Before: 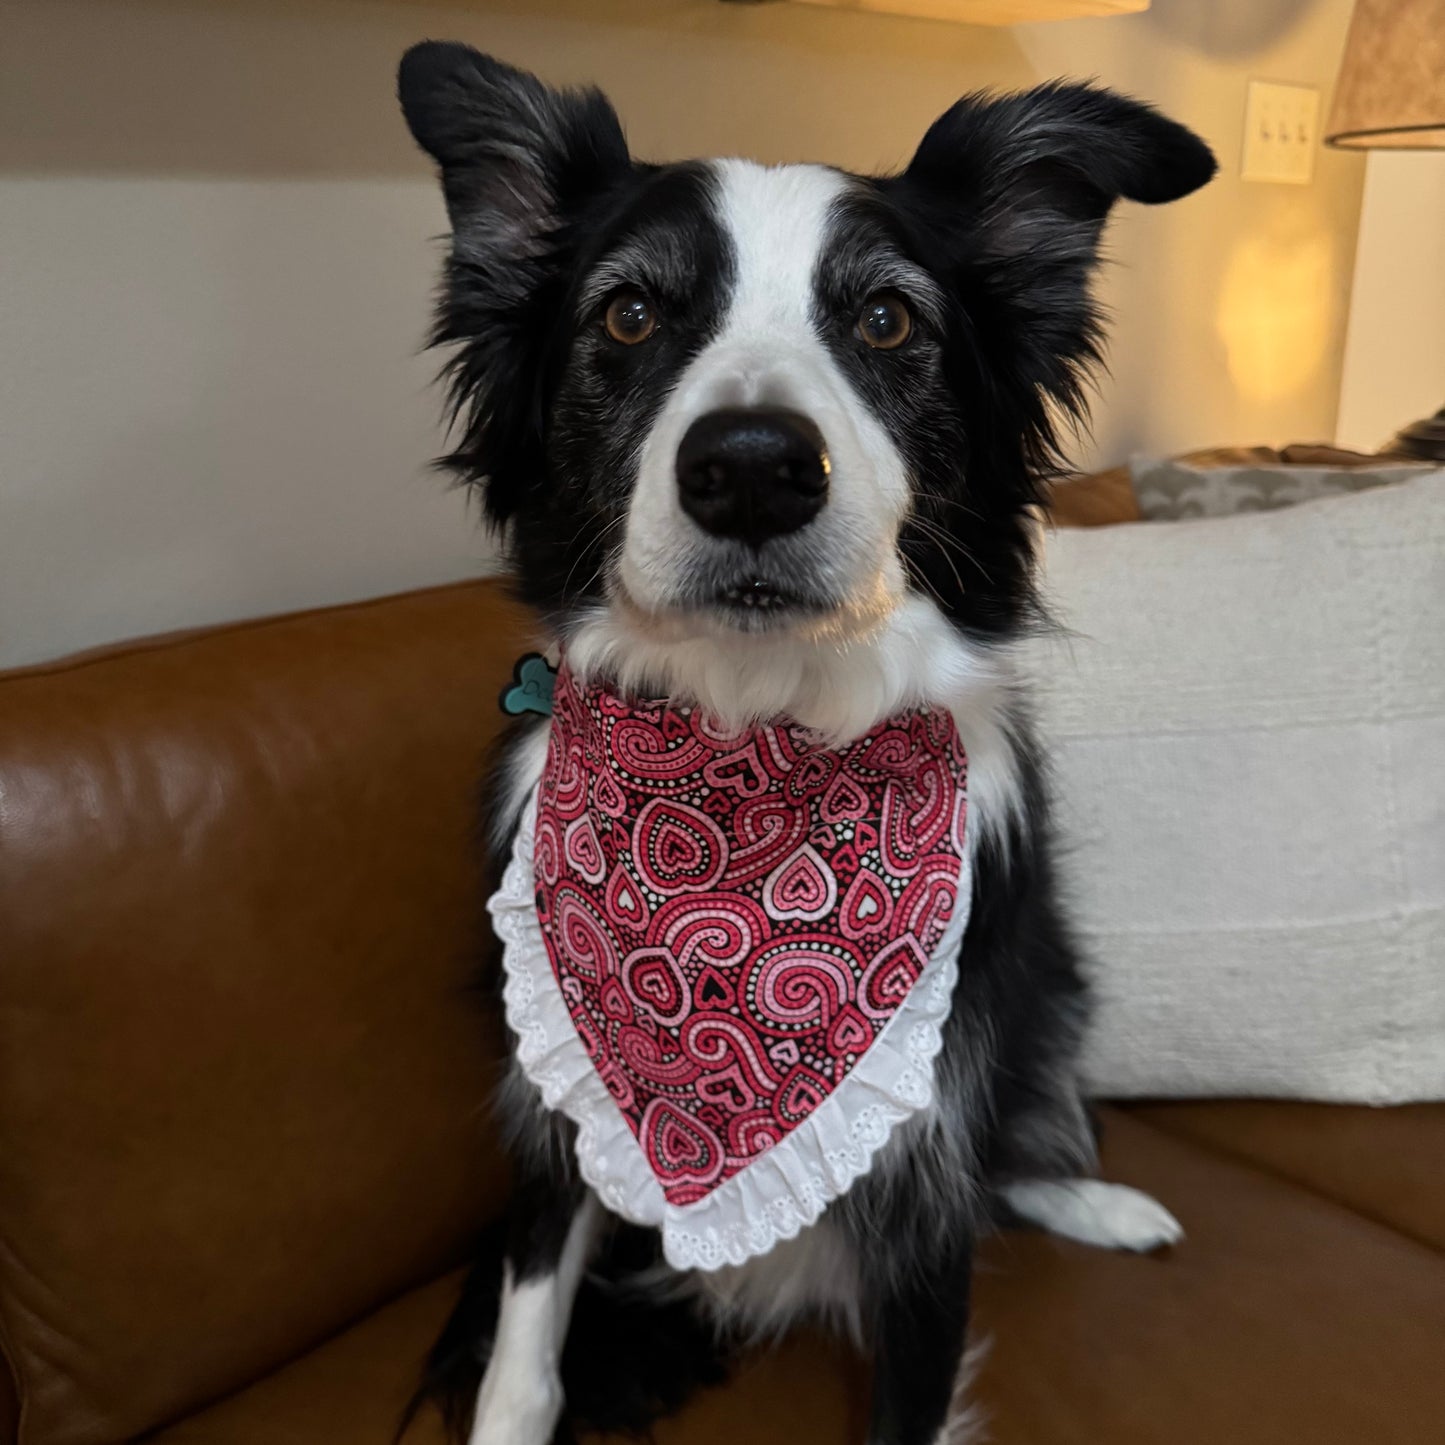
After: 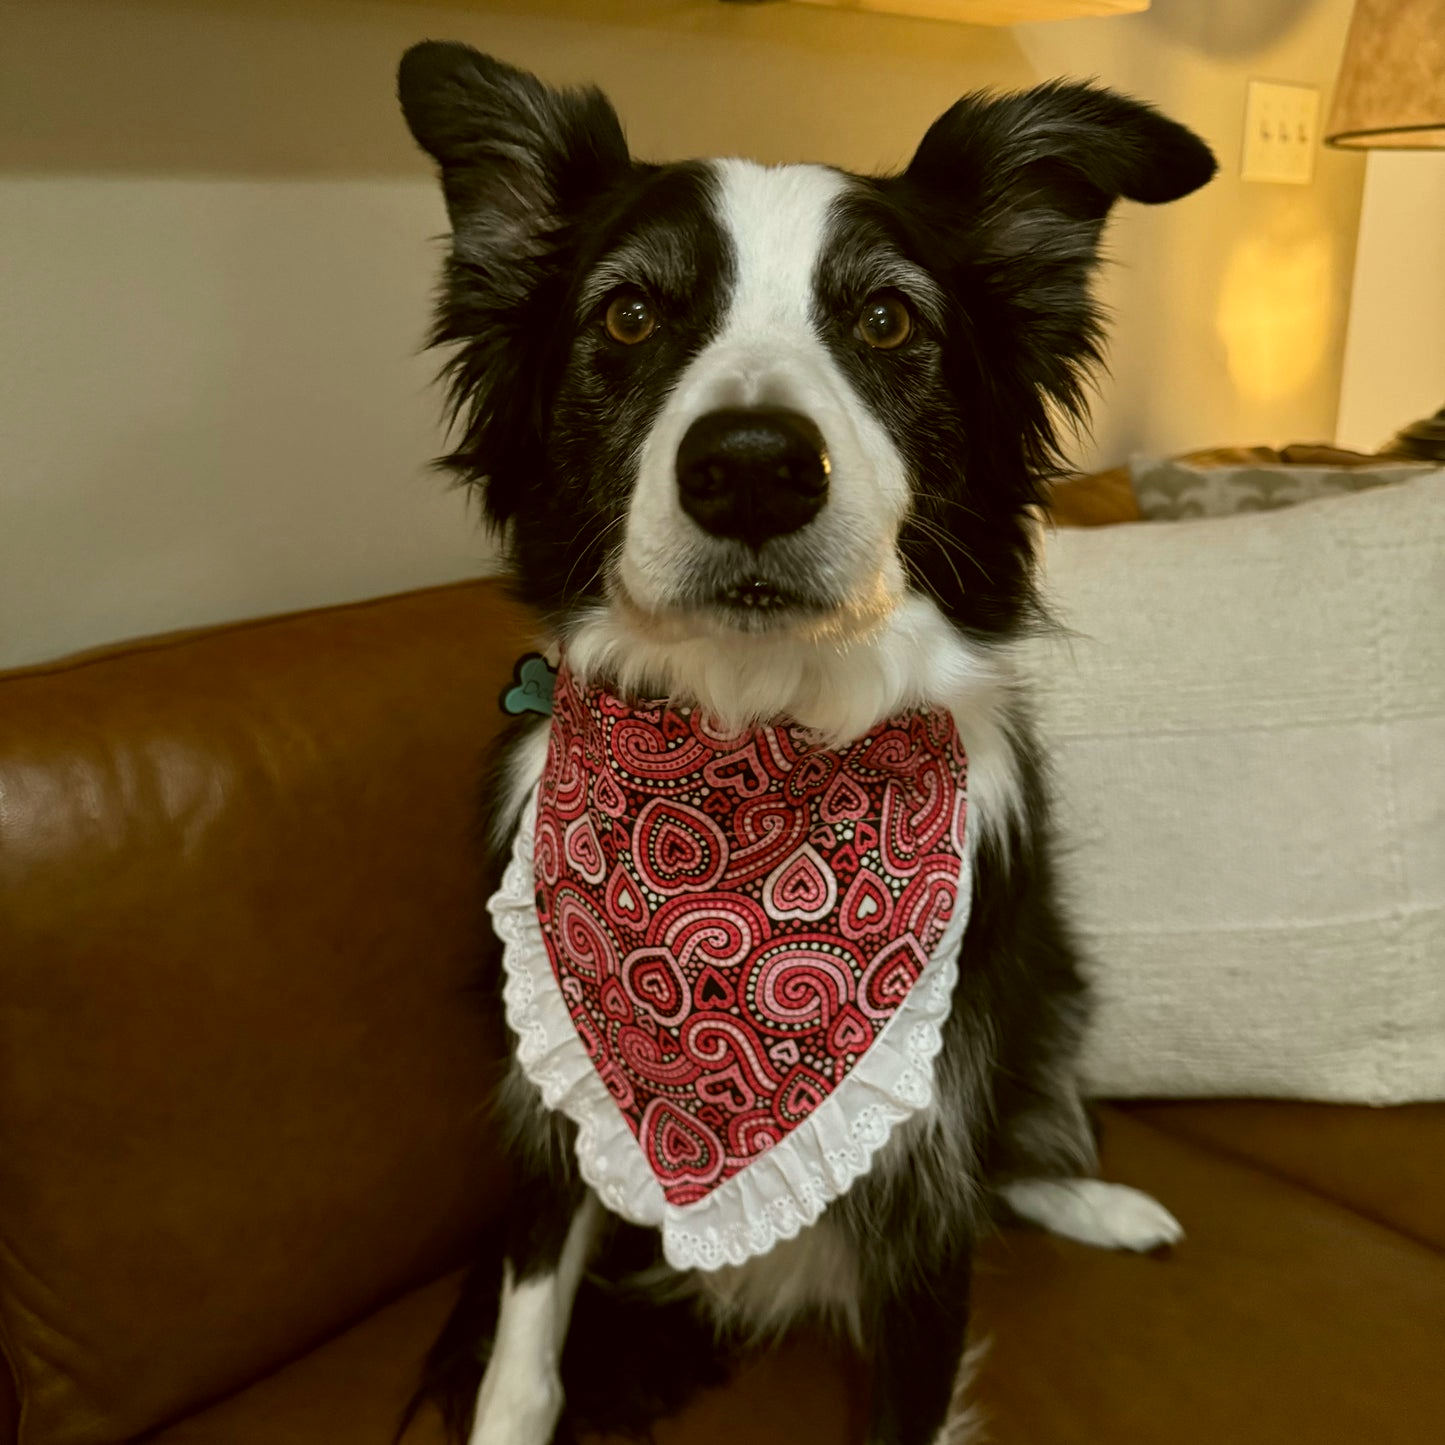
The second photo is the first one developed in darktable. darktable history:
local contrast: mode bilateral grid, contrast 10, coarseness 25, detail 115%, midtone range 0.2
color correction: highlights a* -1.43, highlights b* 10.12, shadows a* 0.395, shadows b* 19.35
